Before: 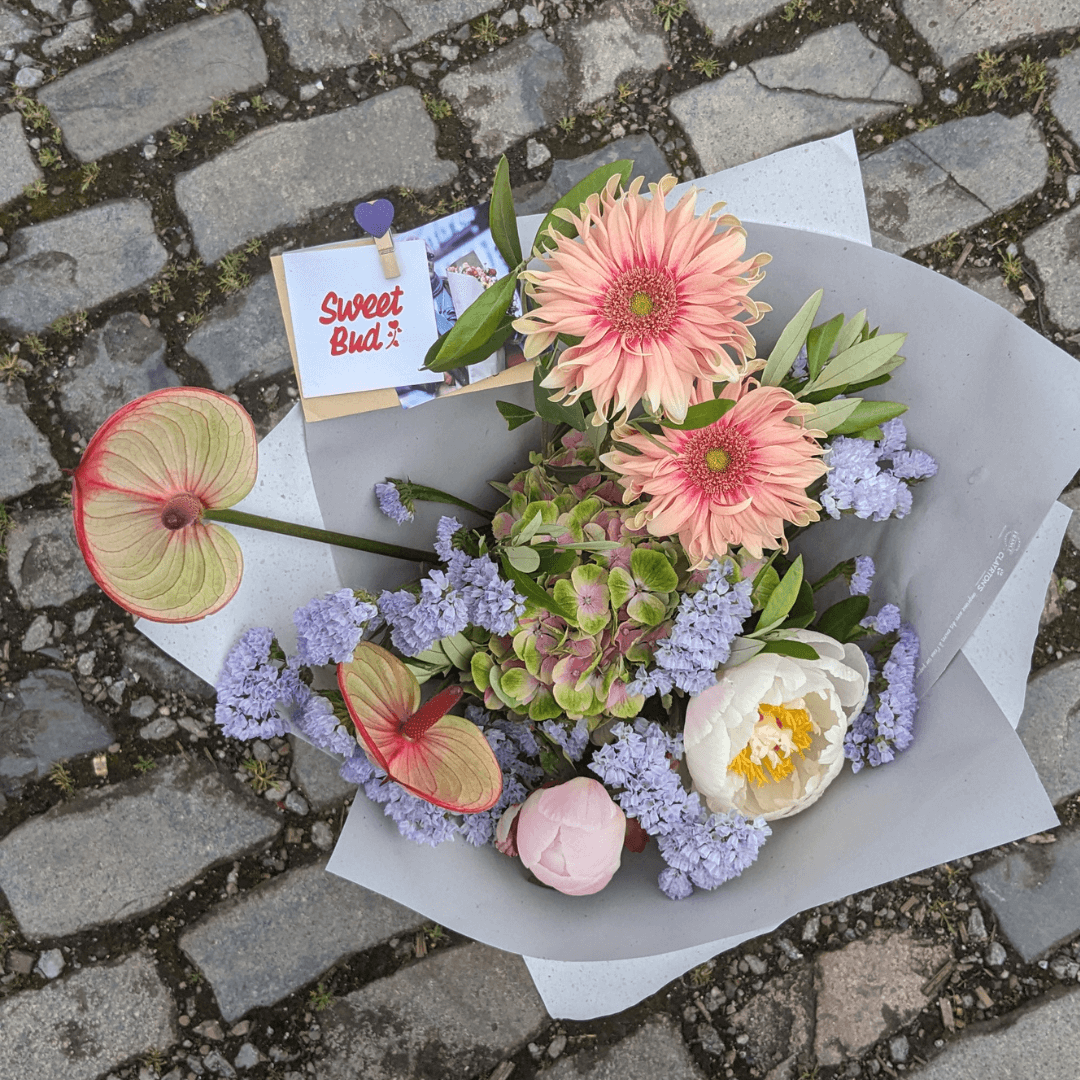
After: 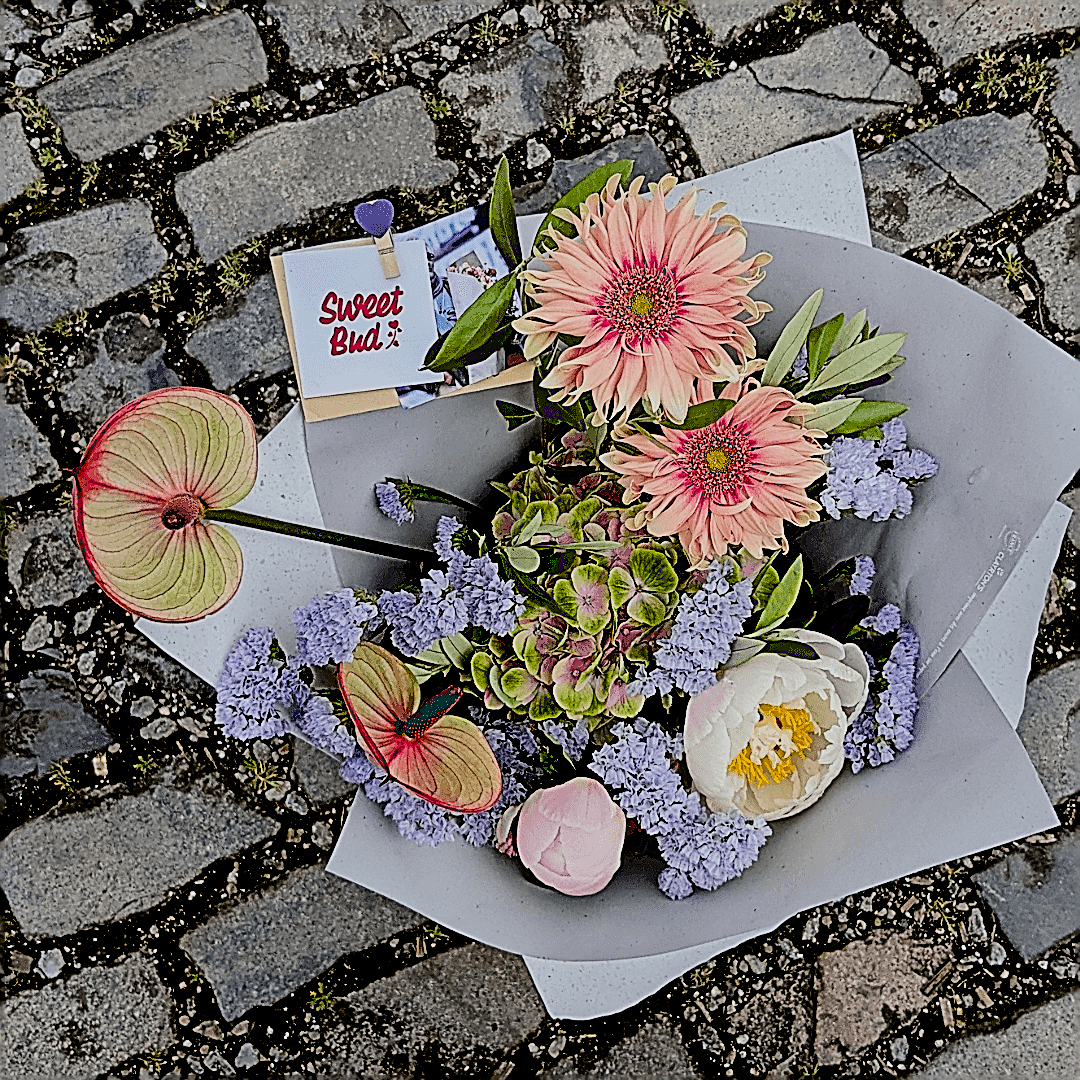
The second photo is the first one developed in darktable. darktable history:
exposure: black level correction 0.056, exposure -0.039 EV, compensate highlight preservation false
sharpen: amount 2
filmic rgb: black relative exposure -7.5 EV, white relative exposure 5 EV, hardness 3.31, contrast 1.3, contrast in shadows safe
shadows and highlights: shadows -20, white point adjustment -2, highlights -35
